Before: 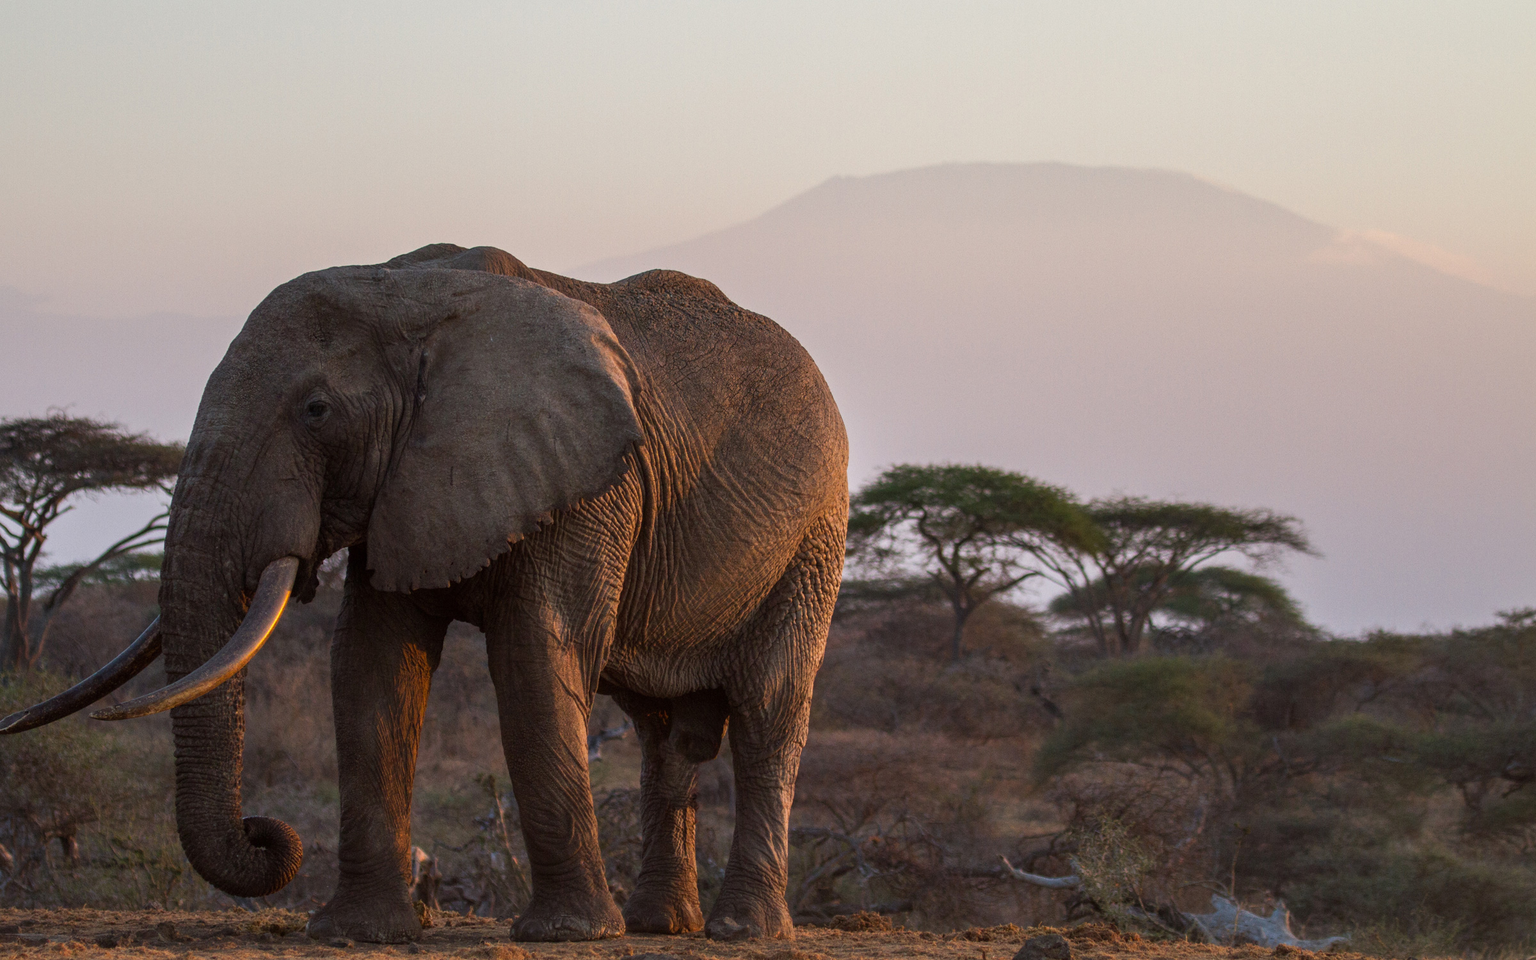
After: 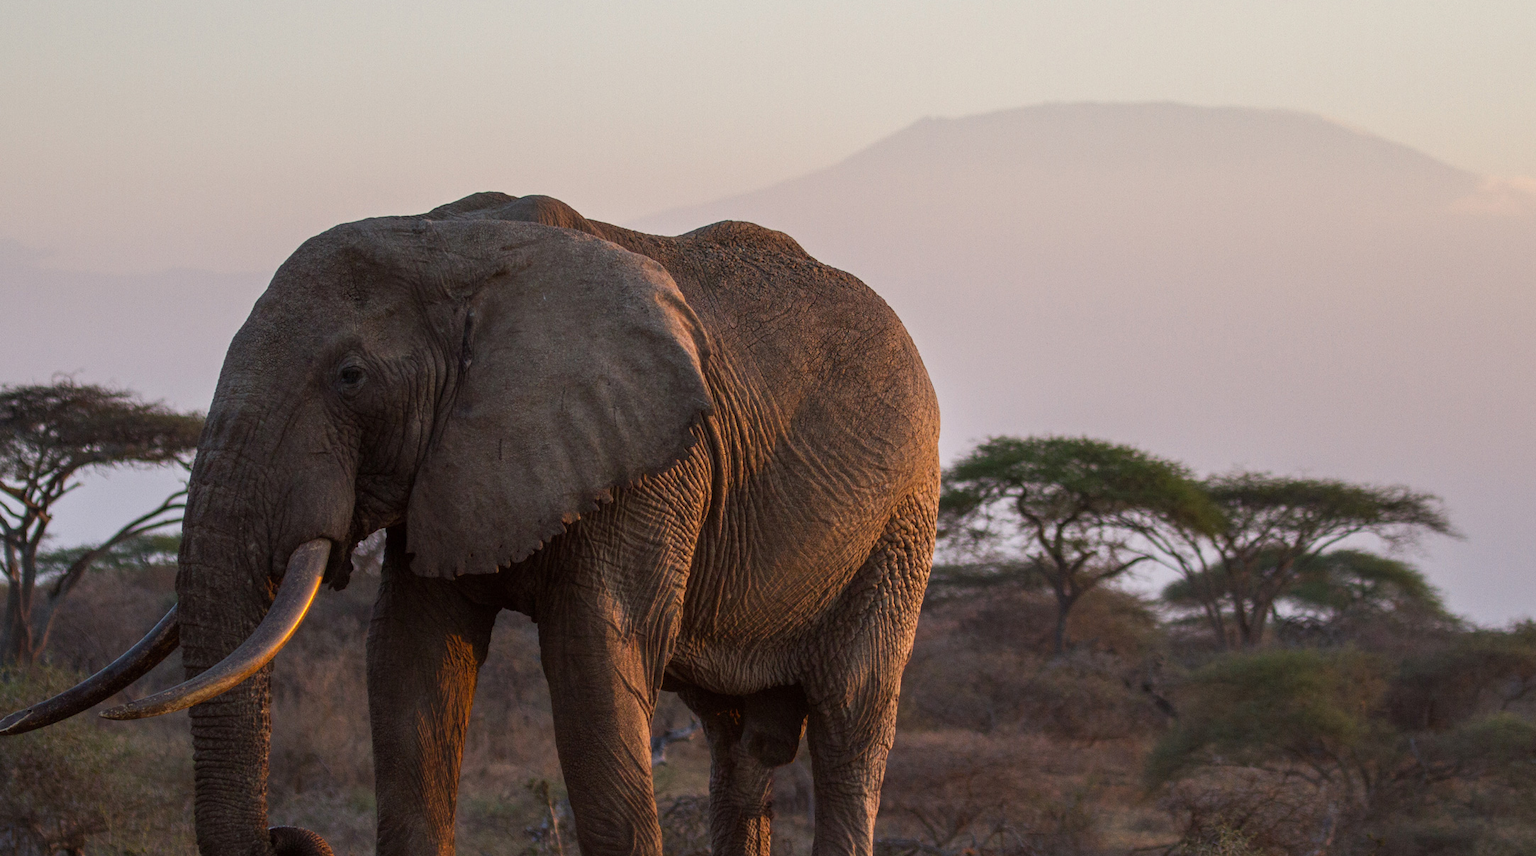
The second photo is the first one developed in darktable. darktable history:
crop: top 7.389%, right 9.7%, bottom 11.998%
color balance rgb: perceptual saturation grading › global saturation 0.739%
